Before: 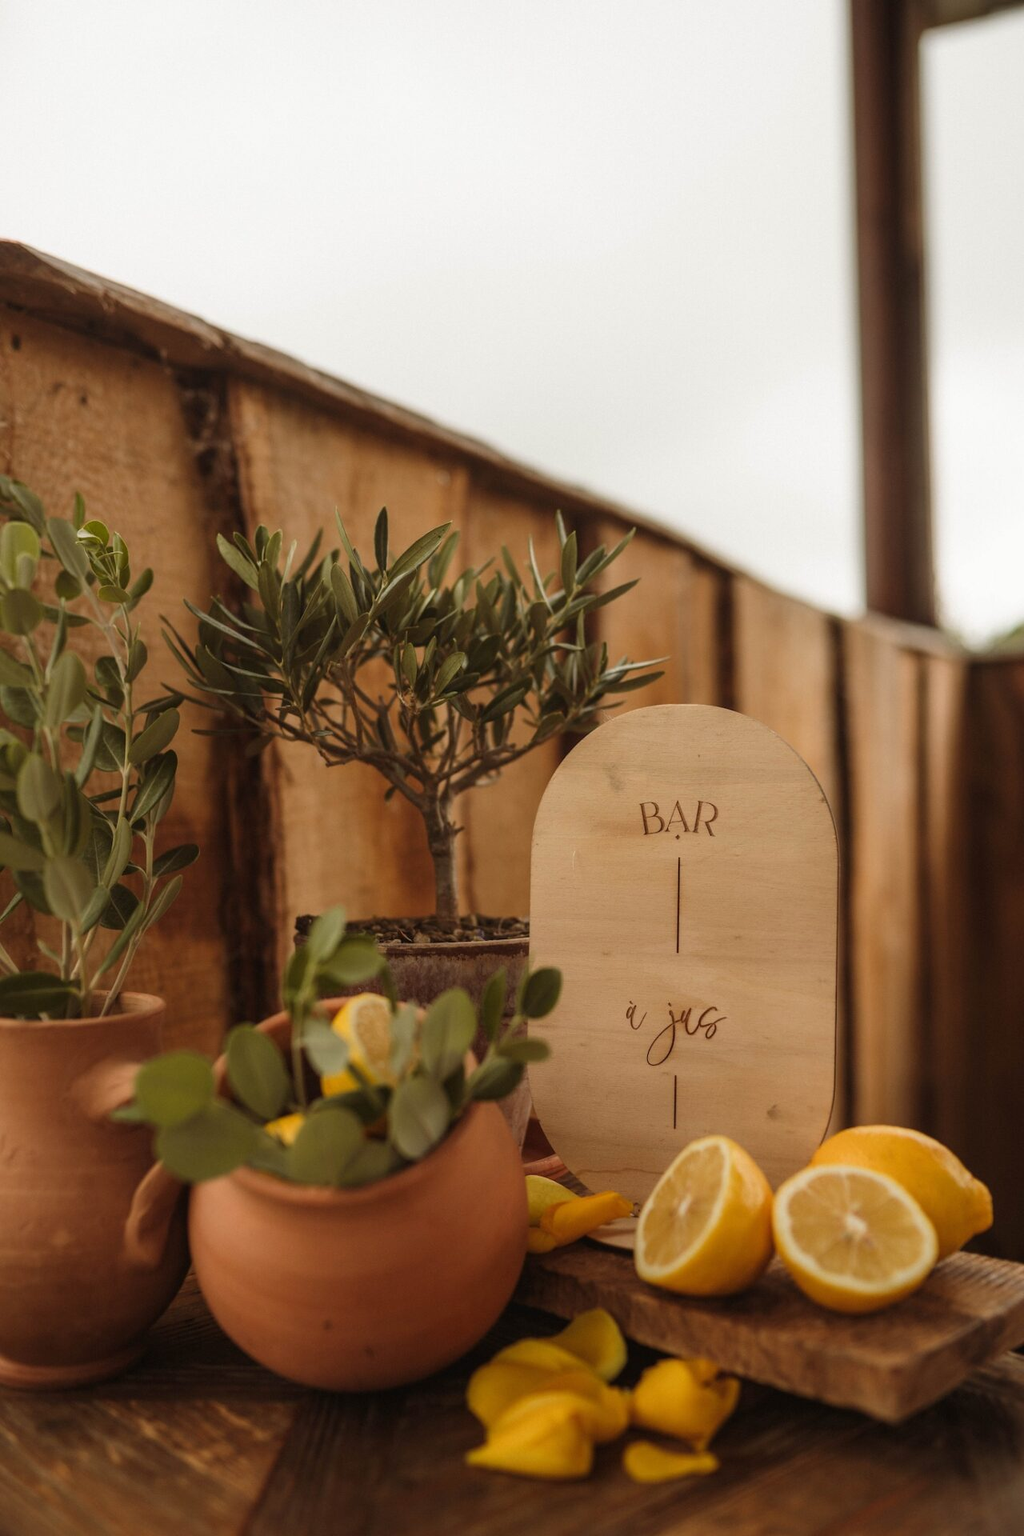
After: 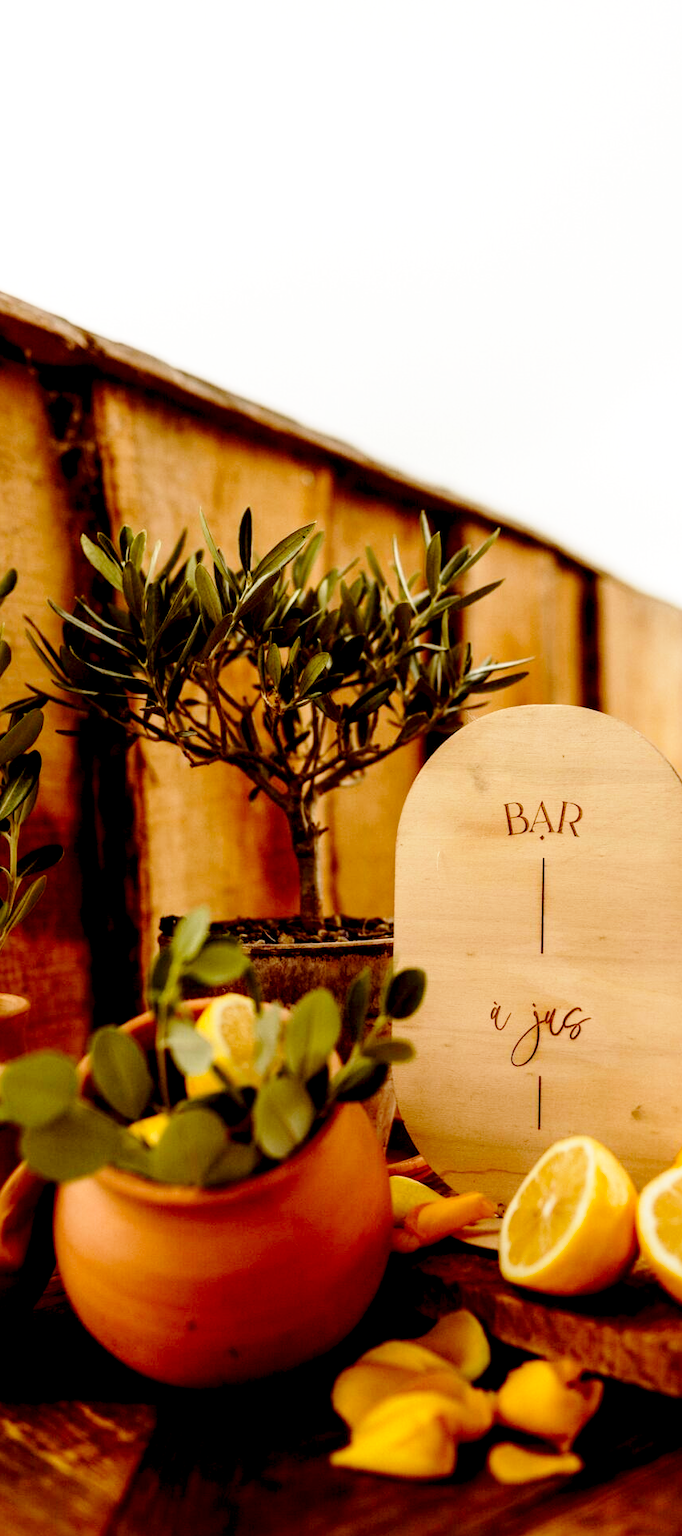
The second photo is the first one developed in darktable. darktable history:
exposure: black level correction 0.025, exposure 0.182 EV, compensate highlight preservation false
base curve: curves: ch0 [(0, 0) (0.028, 0.03) (0.121, 0.232) (0.46, 0.748) (0.859, 0.968) (1, 1)], preserve colors none
crop and rotate: left 13.342%, right 19.991%
